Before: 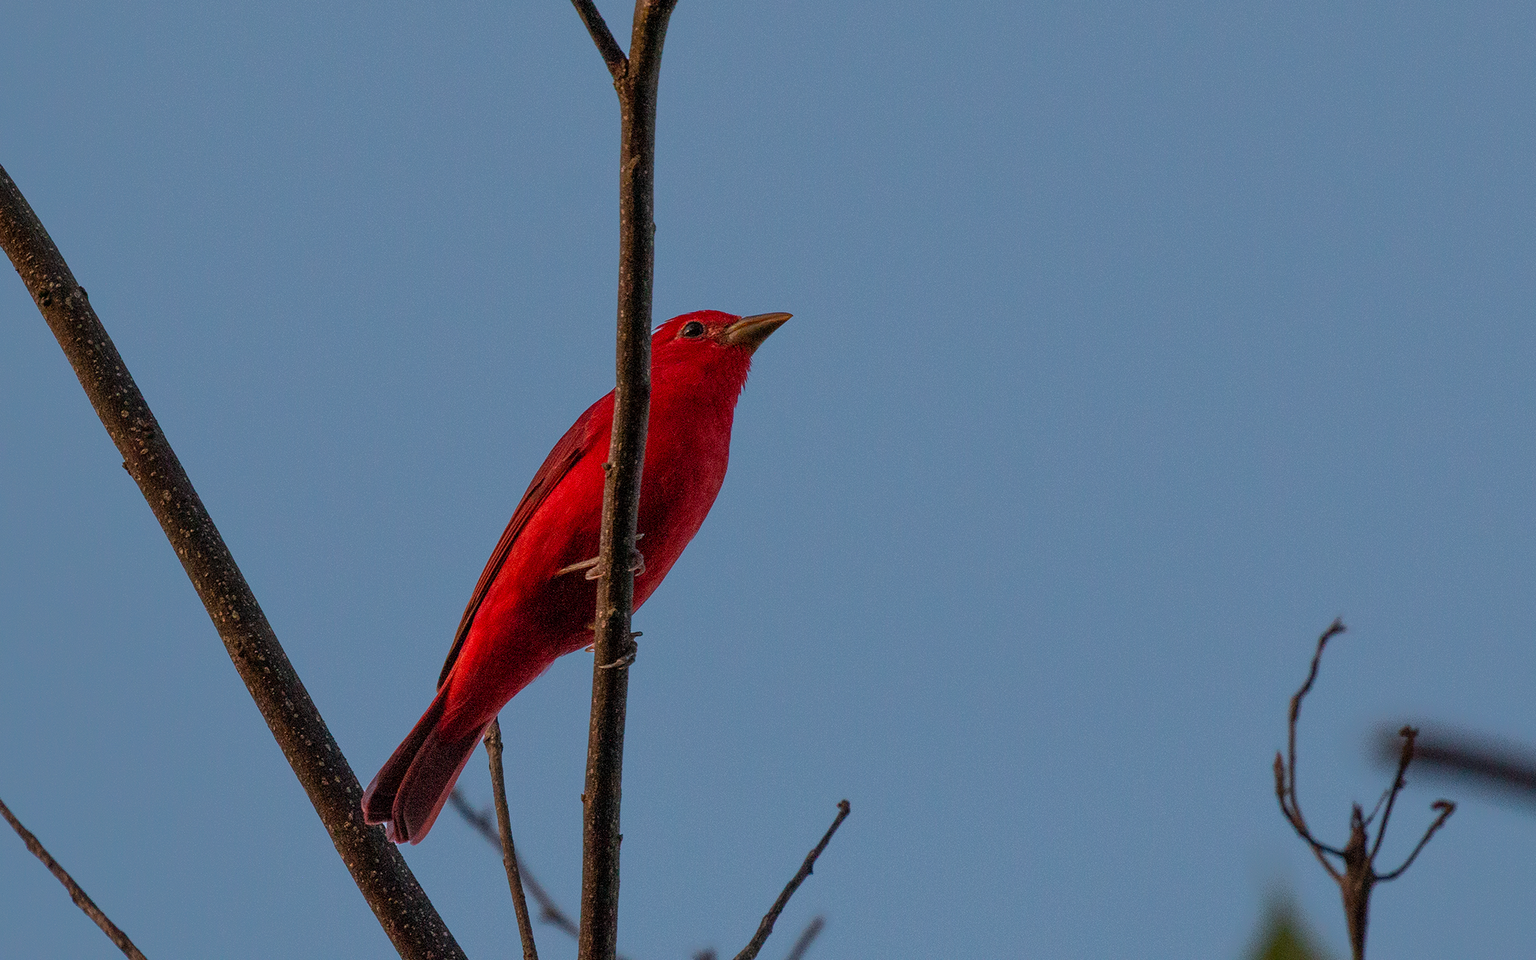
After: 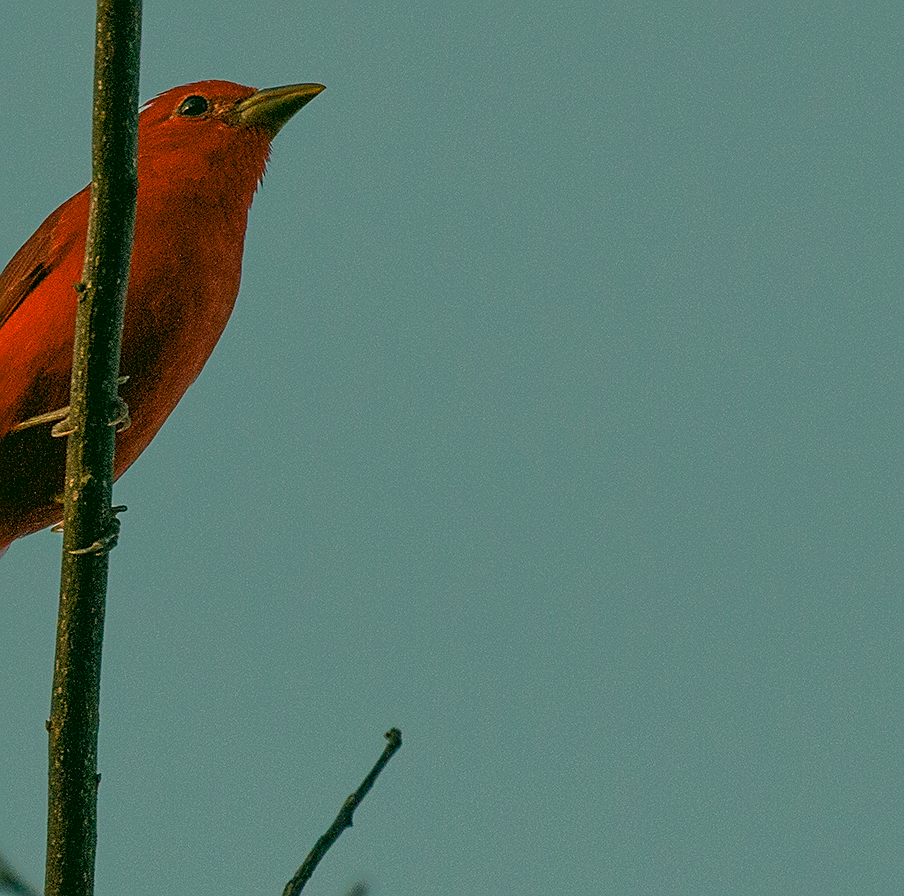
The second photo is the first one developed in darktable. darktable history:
color correction: highlights a* 5.7, highlights b* 33.68, shadows a* -25.99, shadows b* 3.77
sharpen: on, module defaults
crop: left 35.597%, top 26.037%, right 19.884%, bottom 3.35%
